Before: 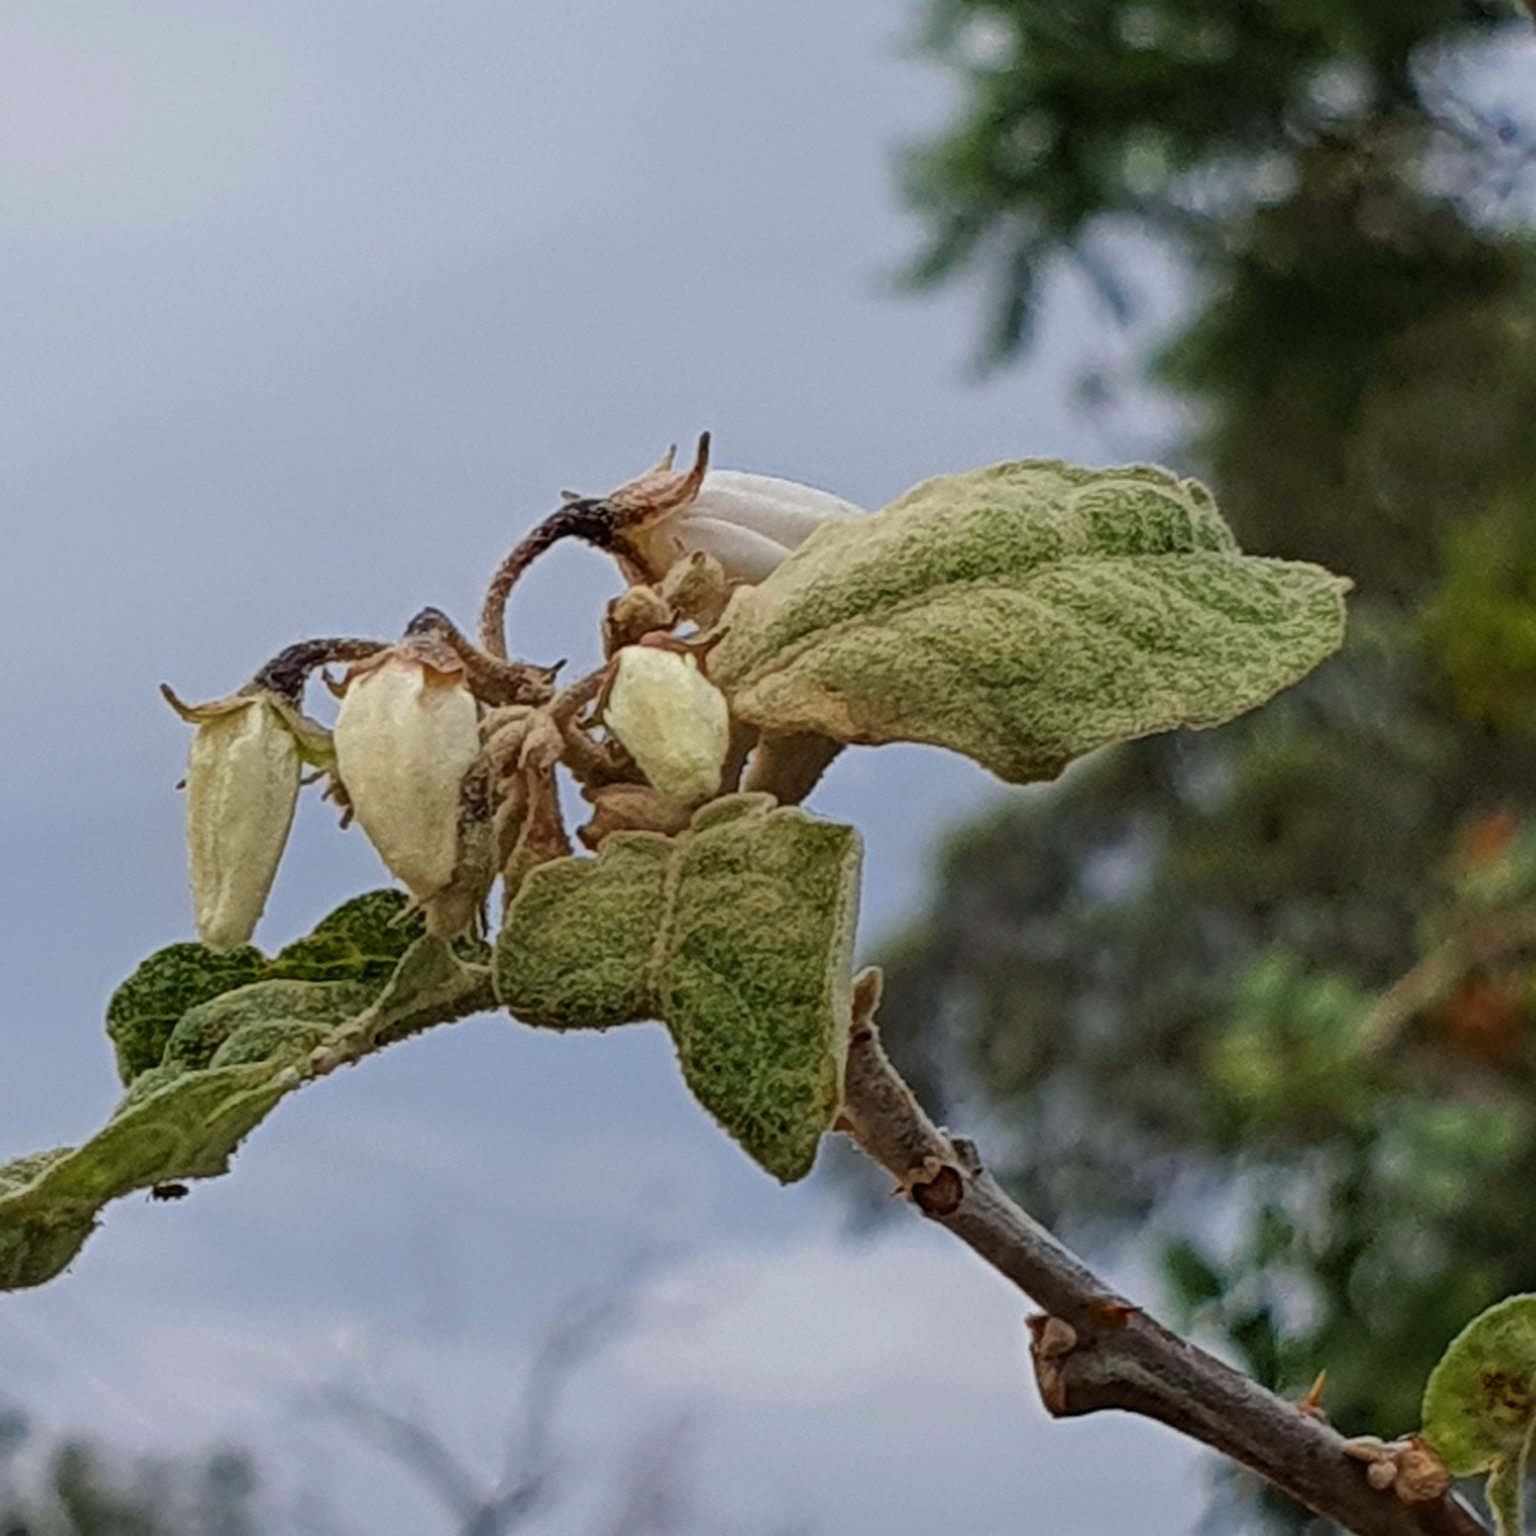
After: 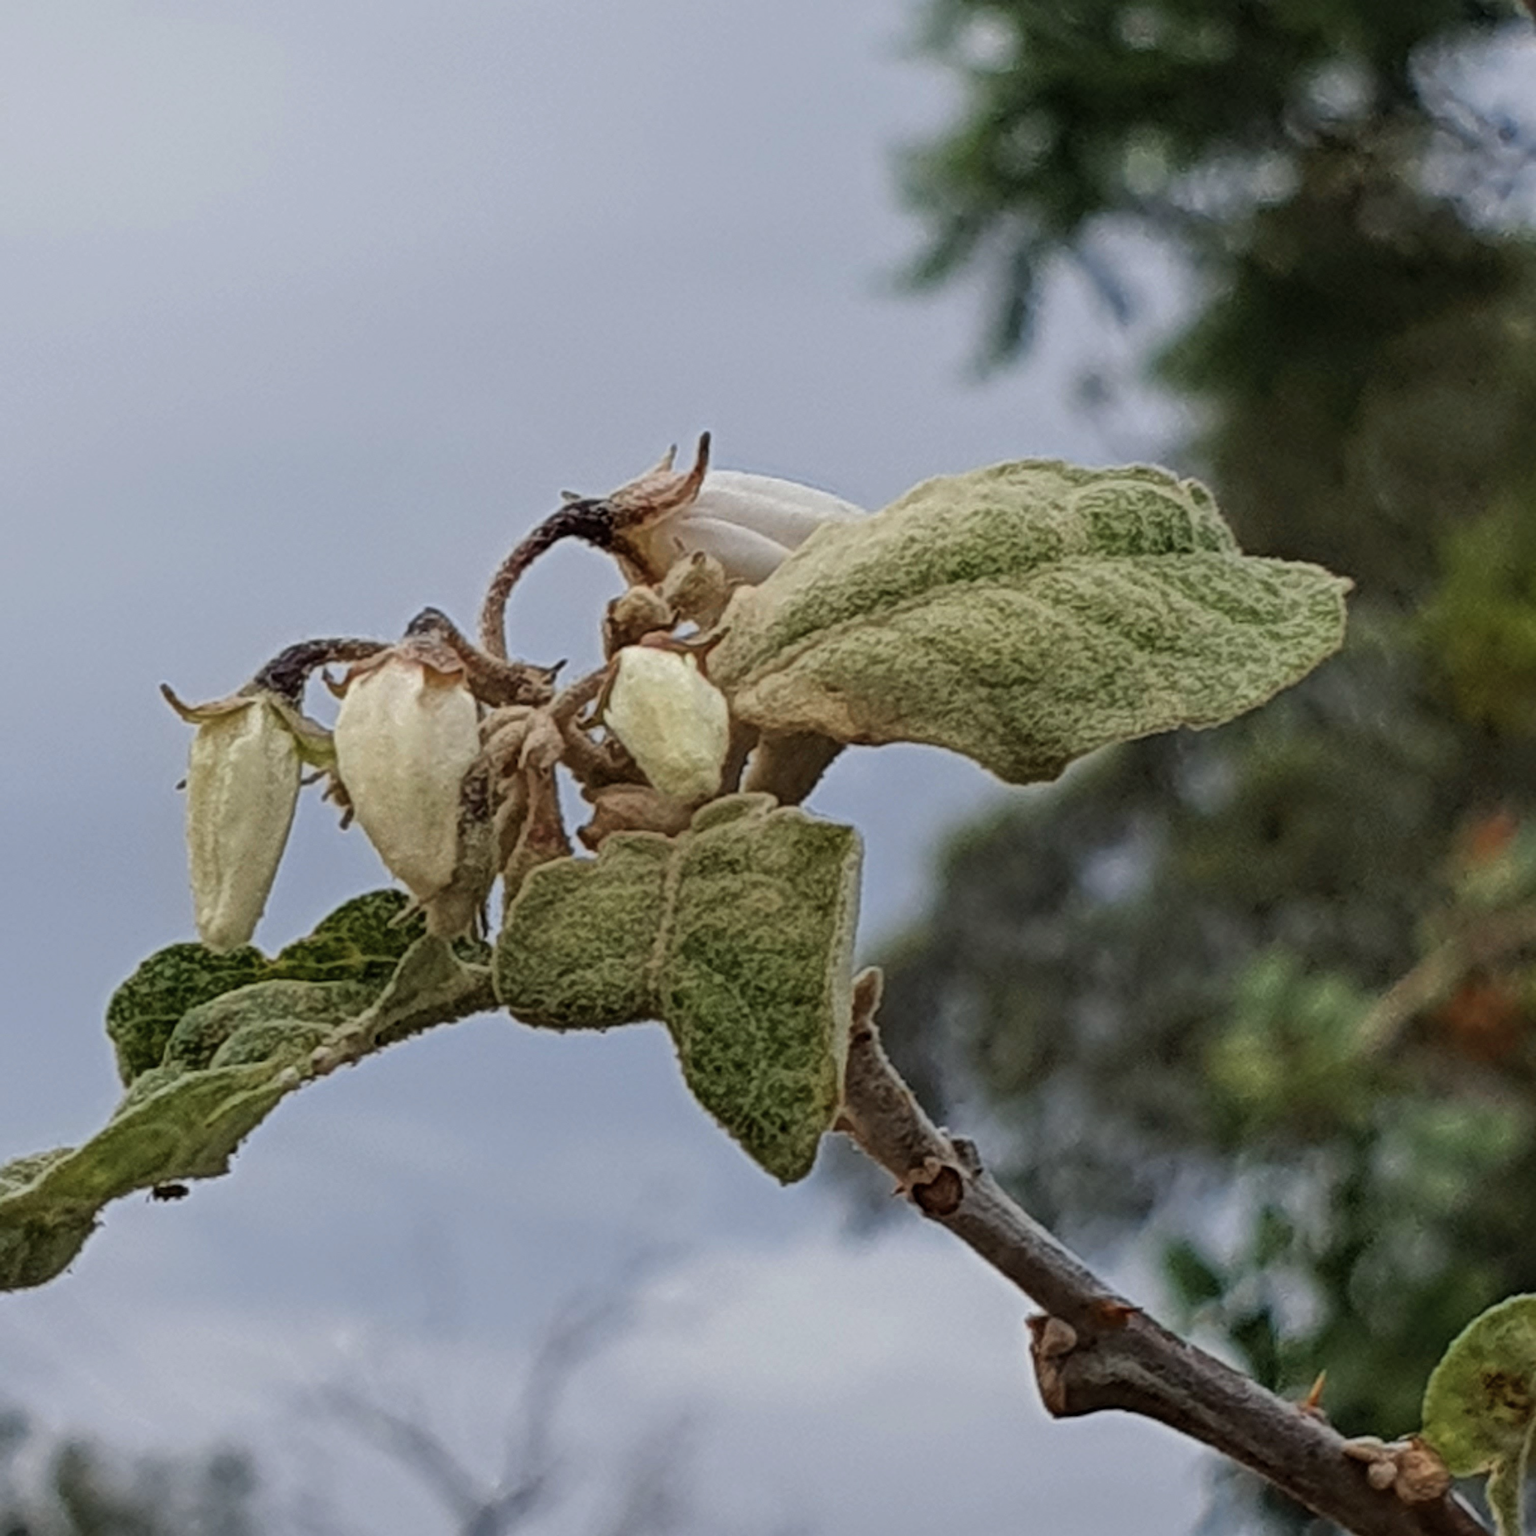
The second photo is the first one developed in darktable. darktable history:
contrast brightness saturation: saturation -0.179
